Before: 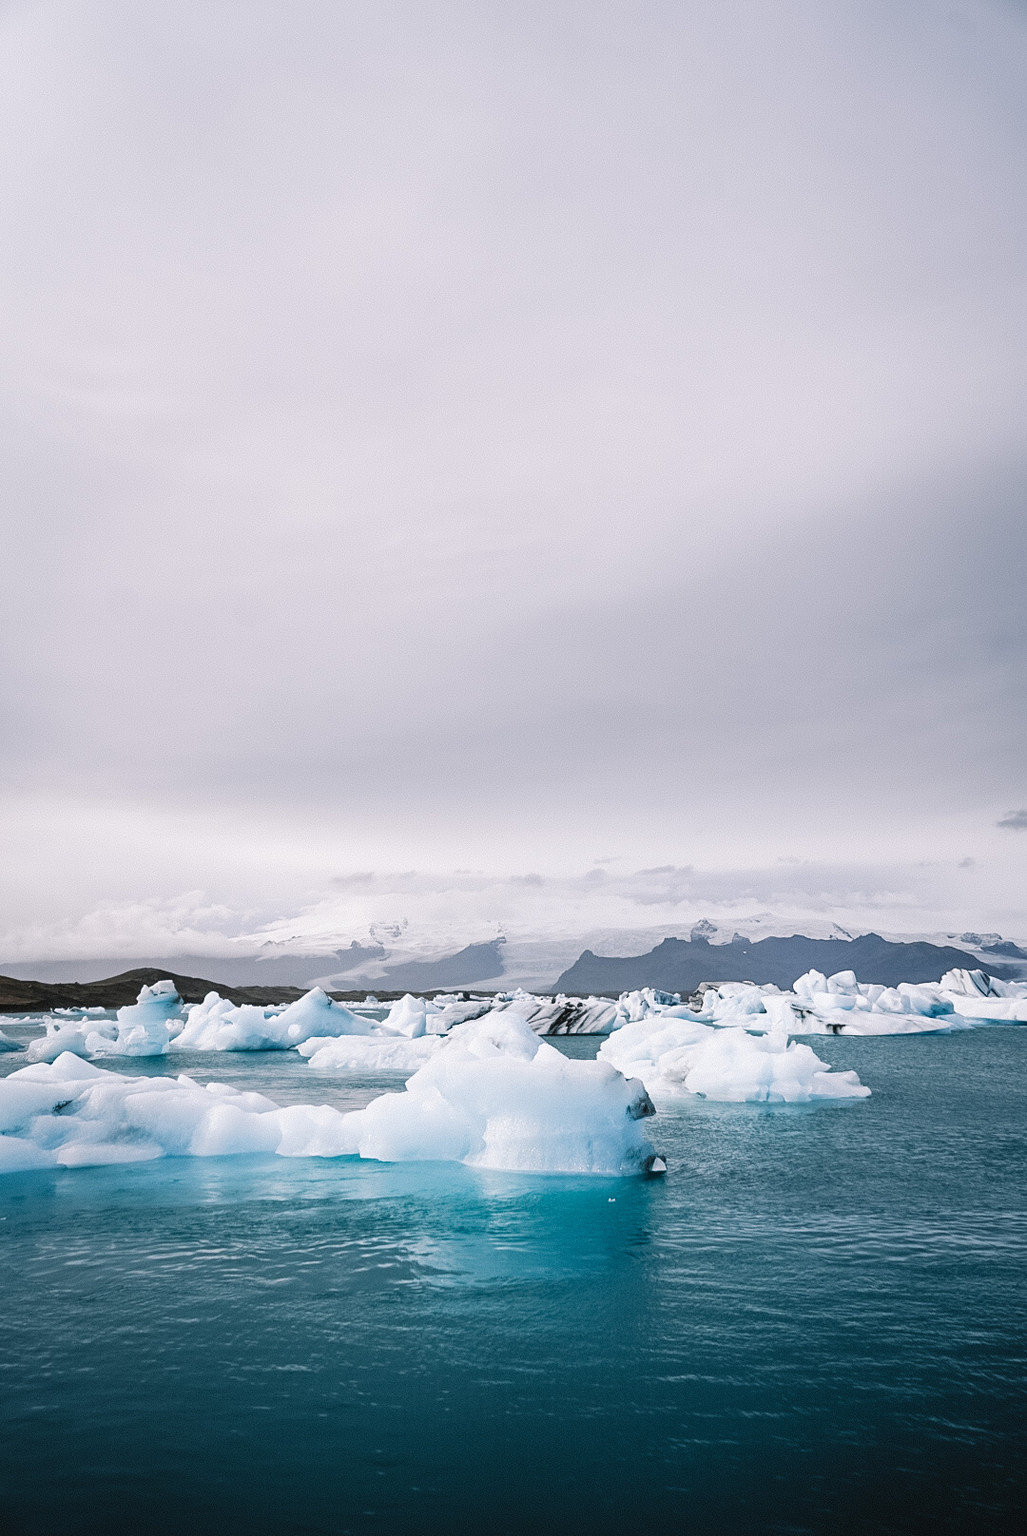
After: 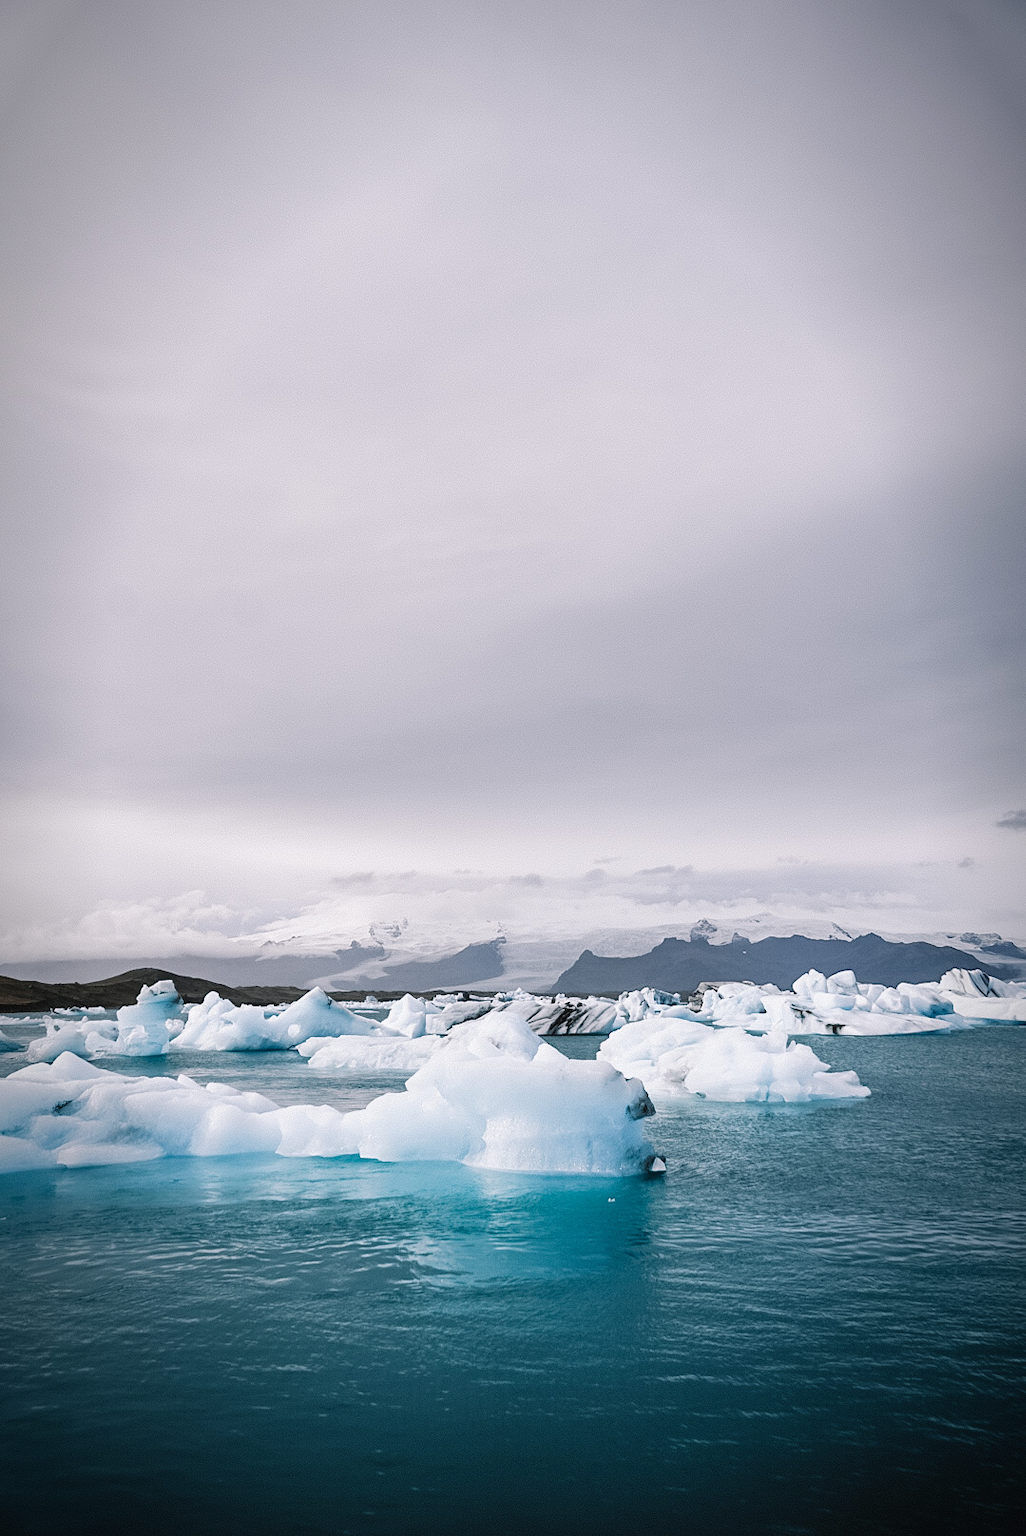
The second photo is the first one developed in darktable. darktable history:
shadows and highlights: radius 128, shadows 30.53, highlights -30.85, shadows color adjustment 97.98%, highlights color adjustment 57.96%, low approximation 0.01, soften with gaussian
vignetting: brightness -0.556, saturation 0, automatic ratio true
